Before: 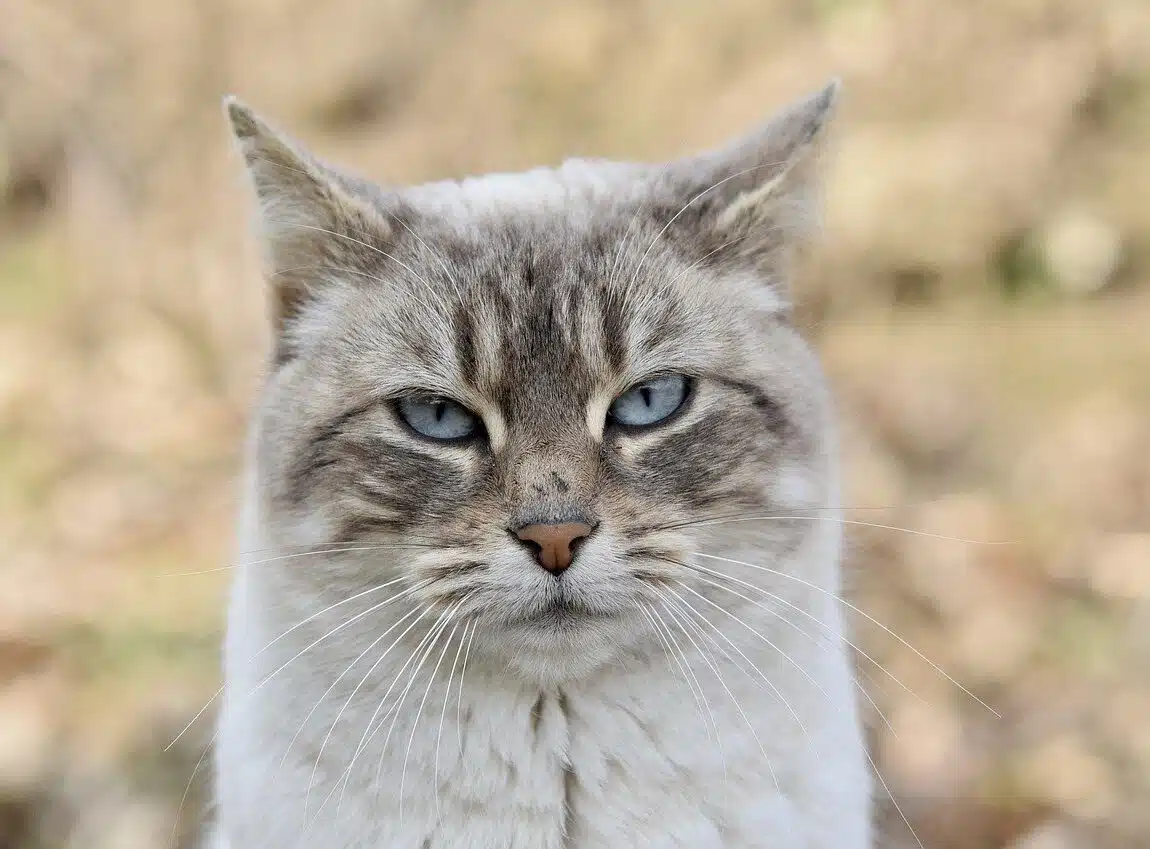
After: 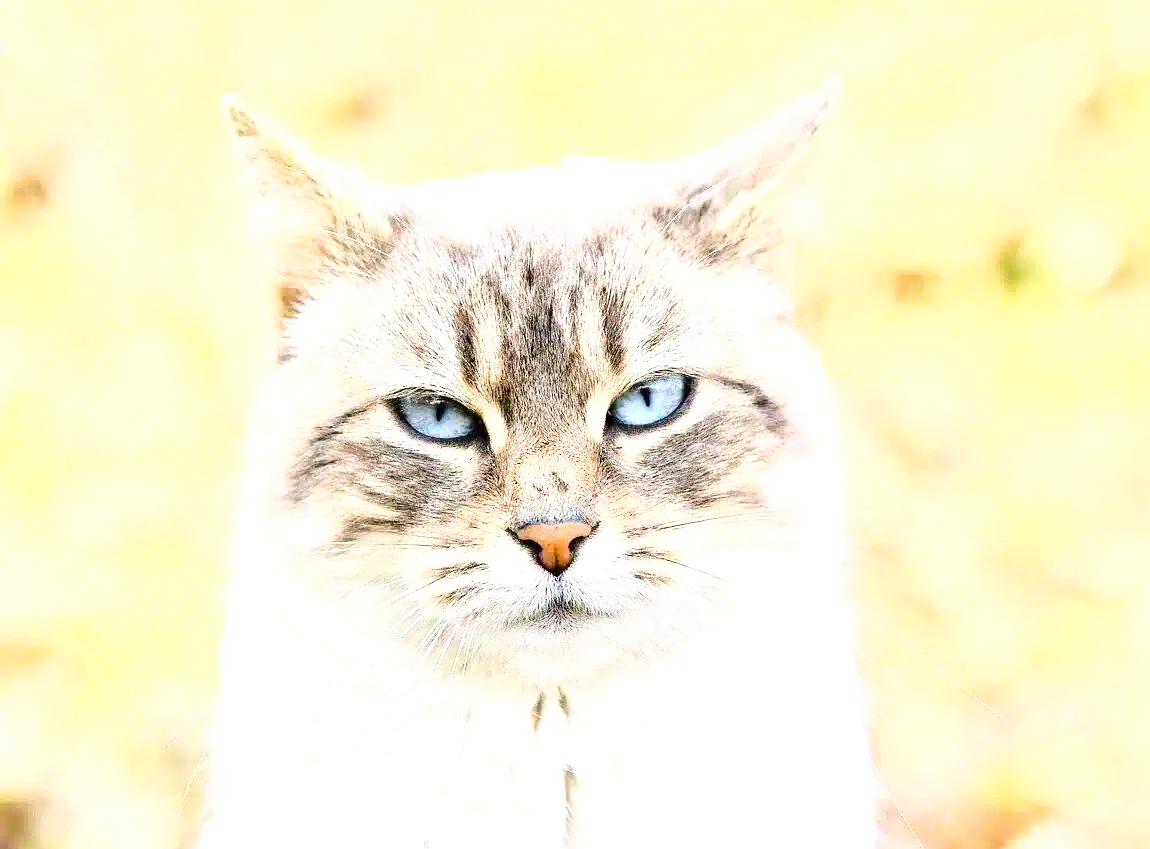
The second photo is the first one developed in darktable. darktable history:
base curve: curves: ch0 [(0, 0) (0.036, 0.037) (0.121, 0.228) (0.46, 0.76) (0.859, 0.983) (1, 1)]
color balance rgb: shadows lift › chroma 0.98%, shadows lift › hue 111.12°, highlights gain › chroma 0.115%, highlights gain › hue 332.98°, perceptual saturation grading › global saturation 26.157%, perceptual saturation grading › highlights -27.722%, perceptual saturation grading › mid-tones 15.433%, perceptual saturation grading › shadows 33.435%, perceptual brilliance grading › global brilliance 24.194%, global vibrance 15.05%
exposure: exposure 0.639 EV, compensate exposure bias true, compensate highlight preservation false
